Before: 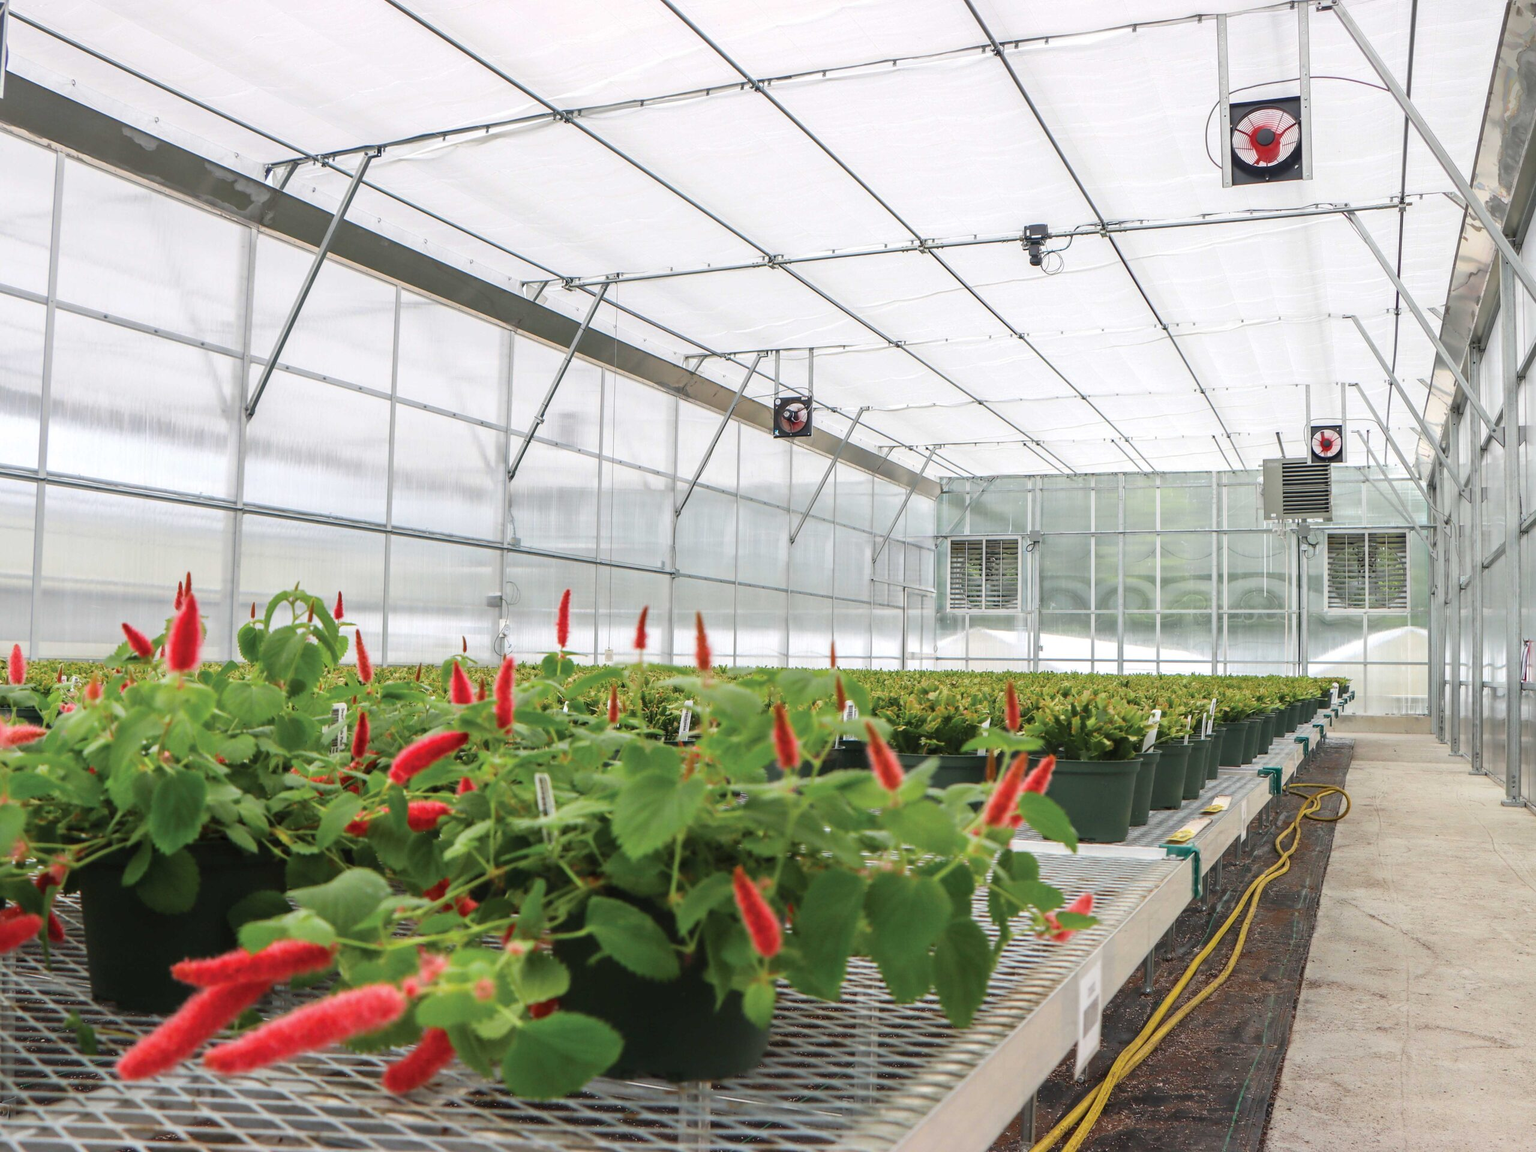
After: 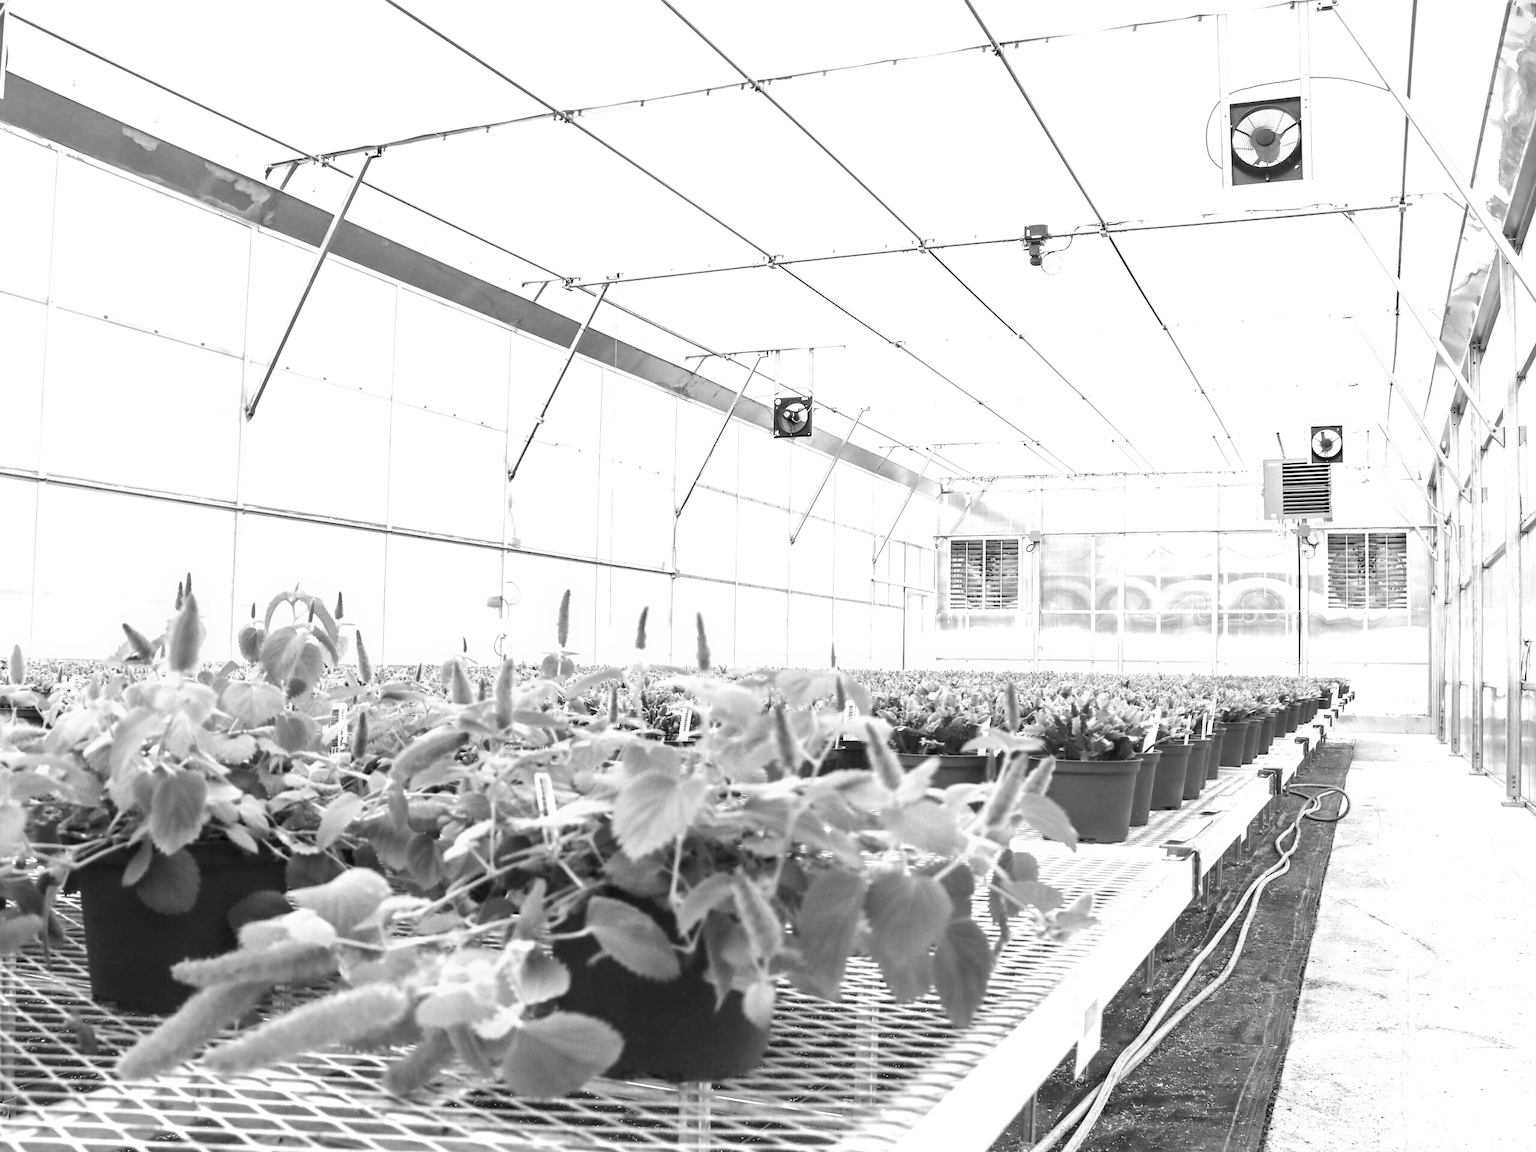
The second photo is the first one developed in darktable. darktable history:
monochrome: on, module defaults
contrast equalizer: octaves 7, y [[0.6 ×6], [0.55 ×6], [0 ×6], [0 ×6], [0 ×6]], mix 0.29
velvia: strength 75%
white balance: red 1.066, blue 1.119
exposure: black level correction 0, exposure 1.2 EV, compensate highlight preservation false
